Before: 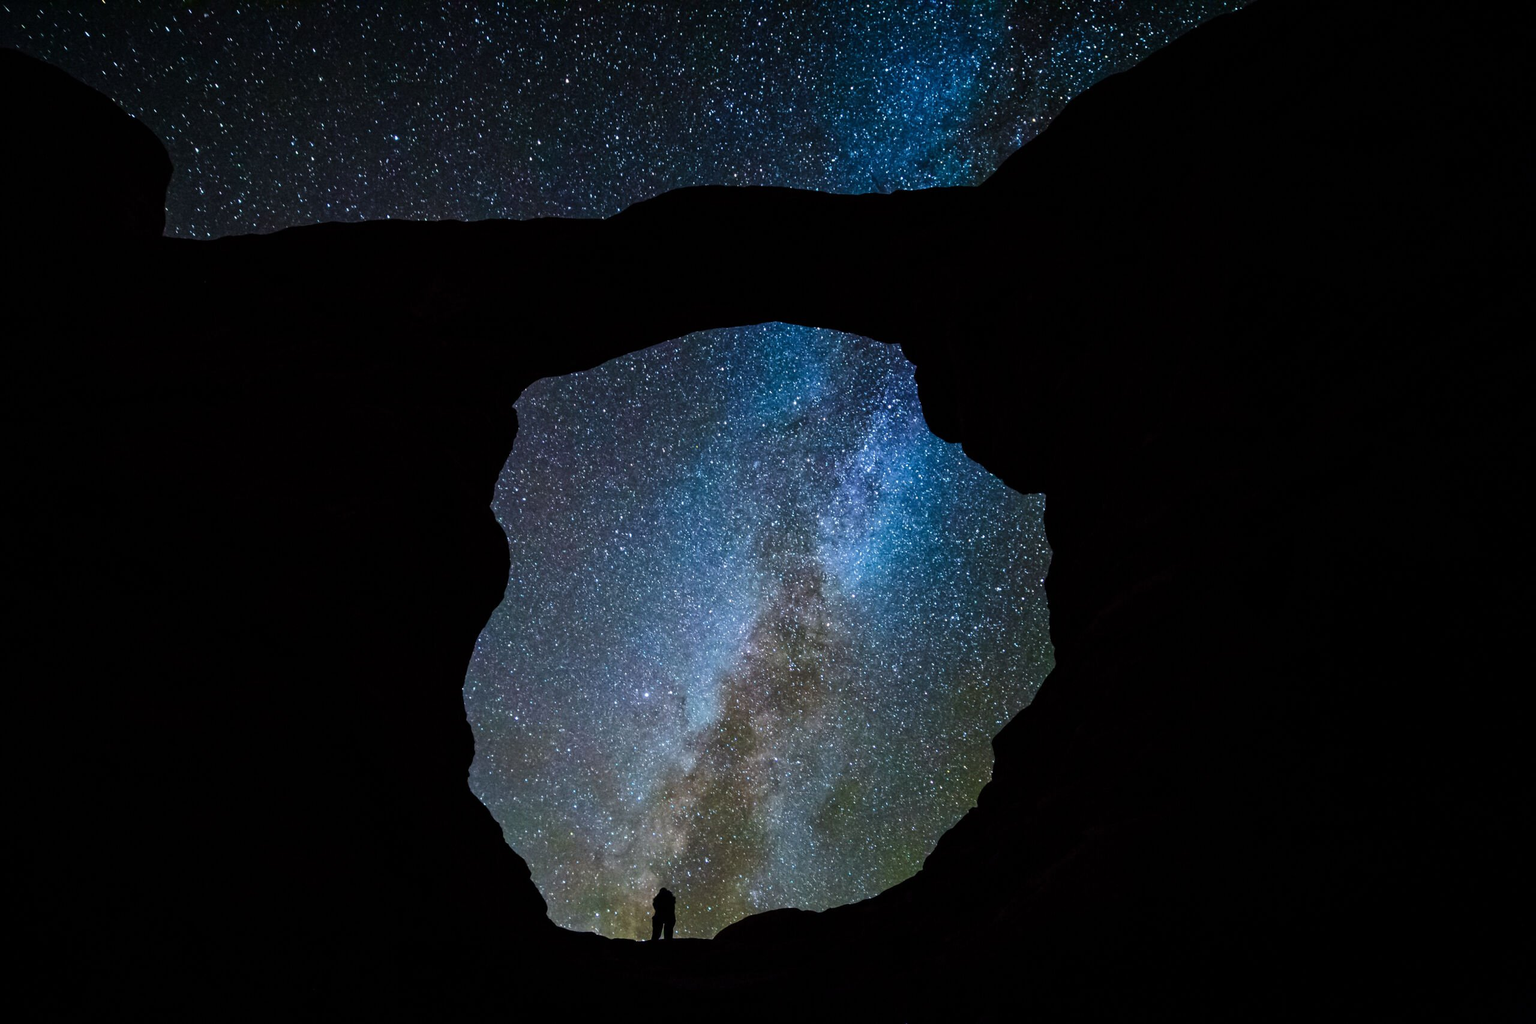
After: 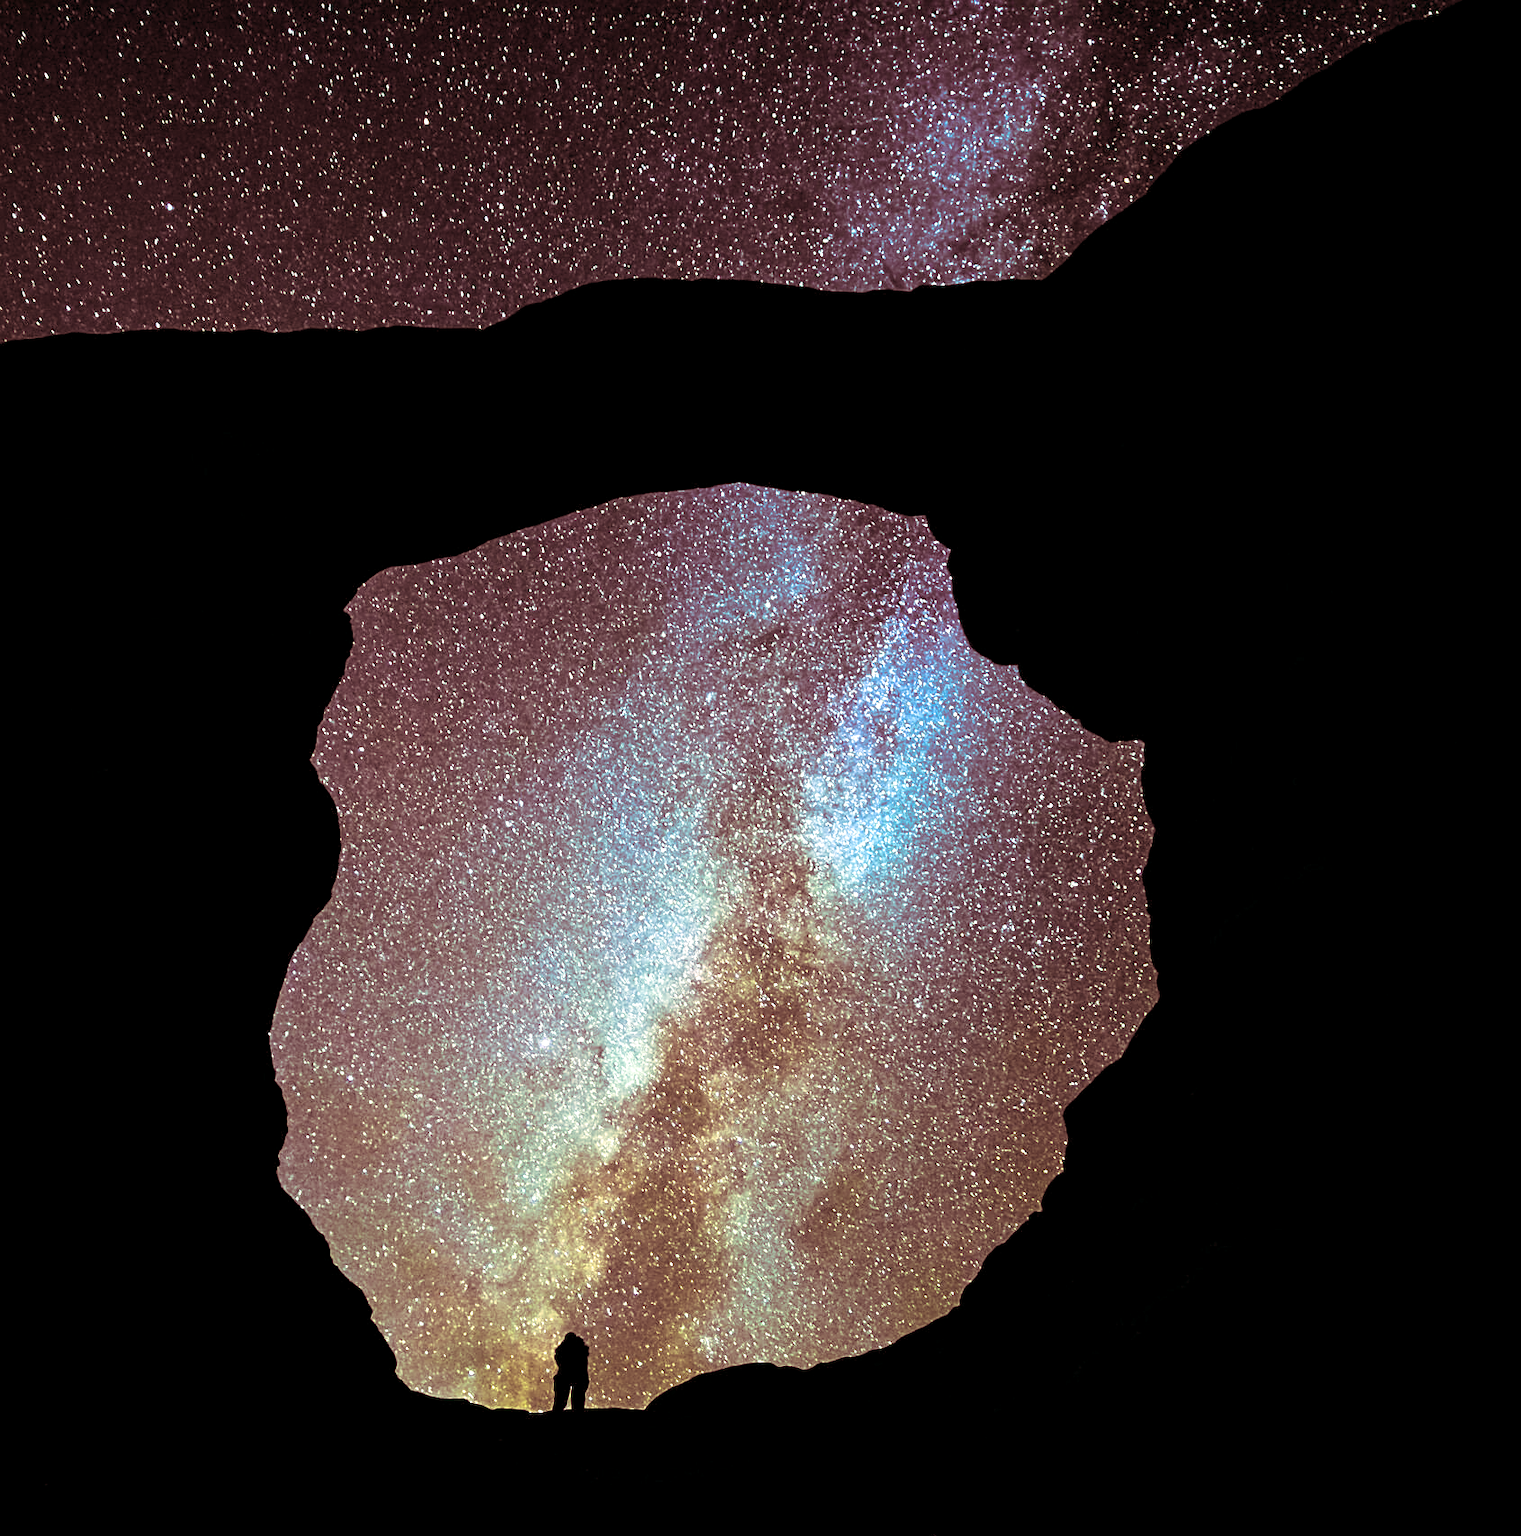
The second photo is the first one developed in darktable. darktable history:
sharpen: on, module defaults
split-toning: highlights › saturation 0, balance -61.83
exposure: black level correction 0, exposure 1.5 EV, compensate exposure bias true, compensate highlight preservation false
crop and rotate: left 18.442%, right 15.508%
color correction: highlights a* 1.83, highlights b* 34.02, shadows a* -36.68, shadows b* -5.48
